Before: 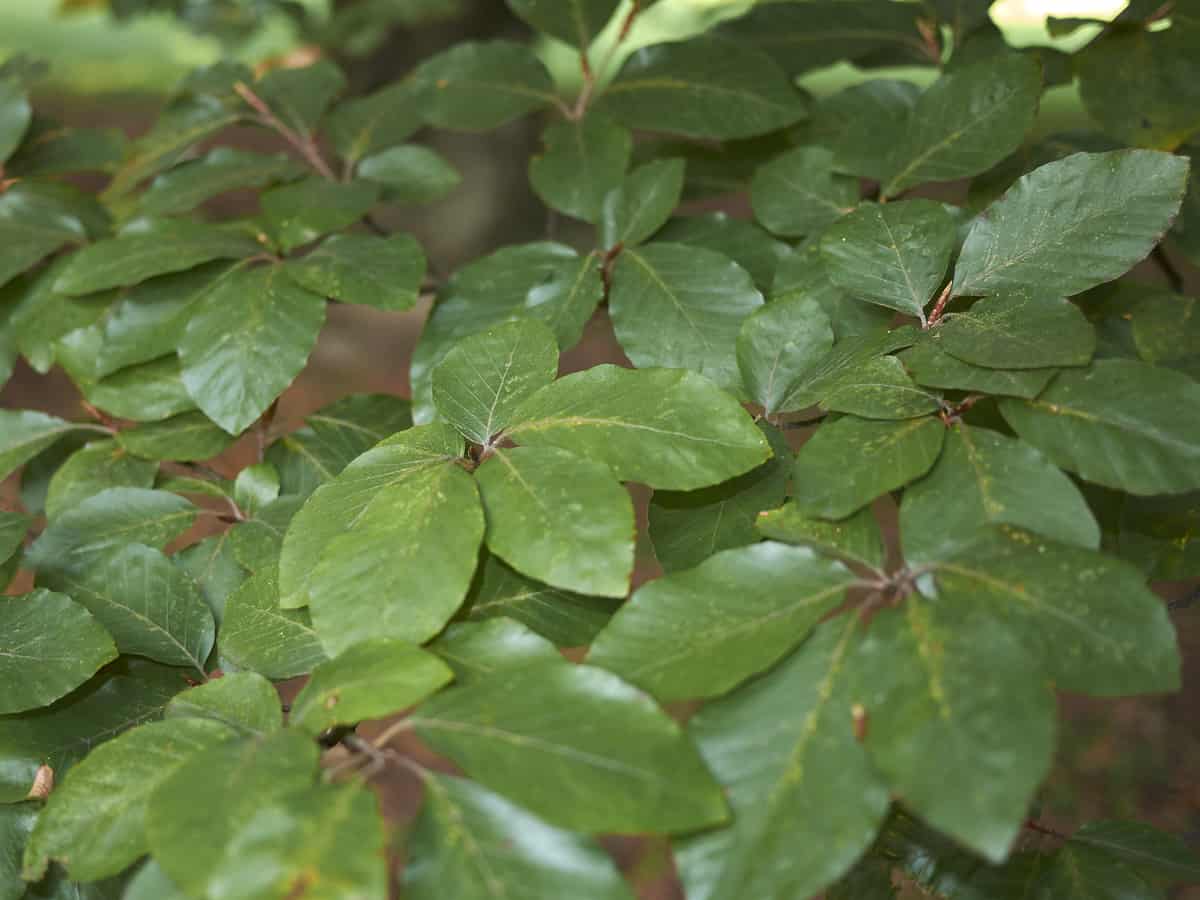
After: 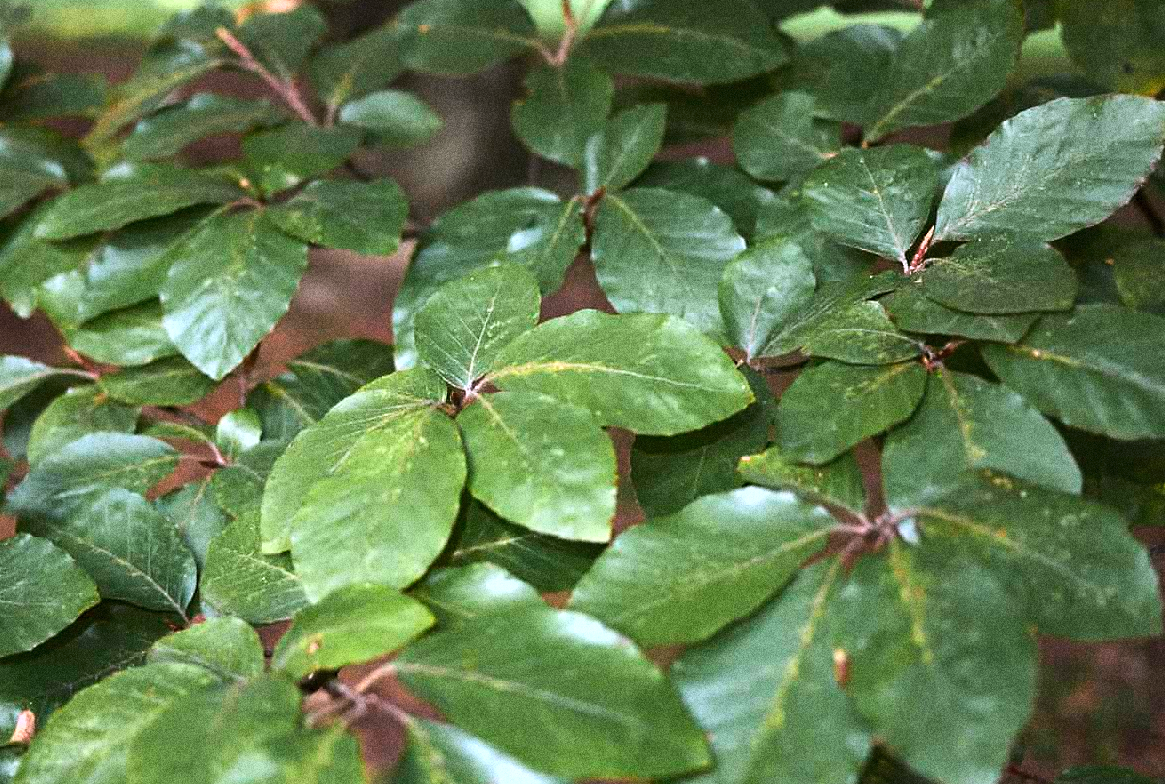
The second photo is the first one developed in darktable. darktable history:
shadows and highlights: low approximation 0.01, soften with gaussian
crop: left 1.507%, top 6.147%, right 1.379%, bottom 6.637%
white balance: red 1.042, blue 1.17
tone equalizer: -8 EV -1.08 EV, -7 EV -1.01 EV, -6 EV -0.867 EV, -5 EV -0.578 EV, -3 EV 0.578 EV, -2 EV 0.867 EV, -1 EV 1.01 EV, +0 EV 1.08 EV, edges refinement/feathering 500, mask exposure compensation -1.57 EV, preserve details no
grain: coarseness 14.49 ISO, strength 48.04%, mid-tones bias 35%
sharpen: radius 5.325, amount 0.312, threshold 26.433
exposure: compensate highlight preservation false
